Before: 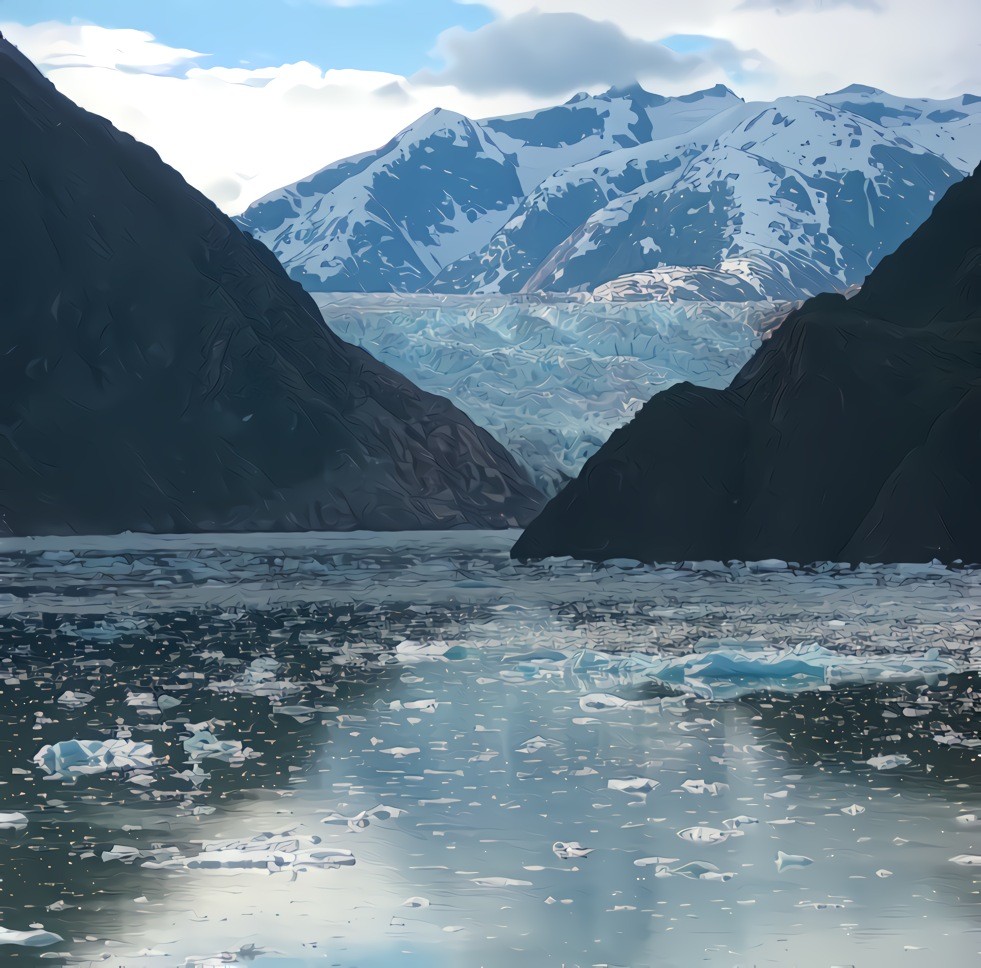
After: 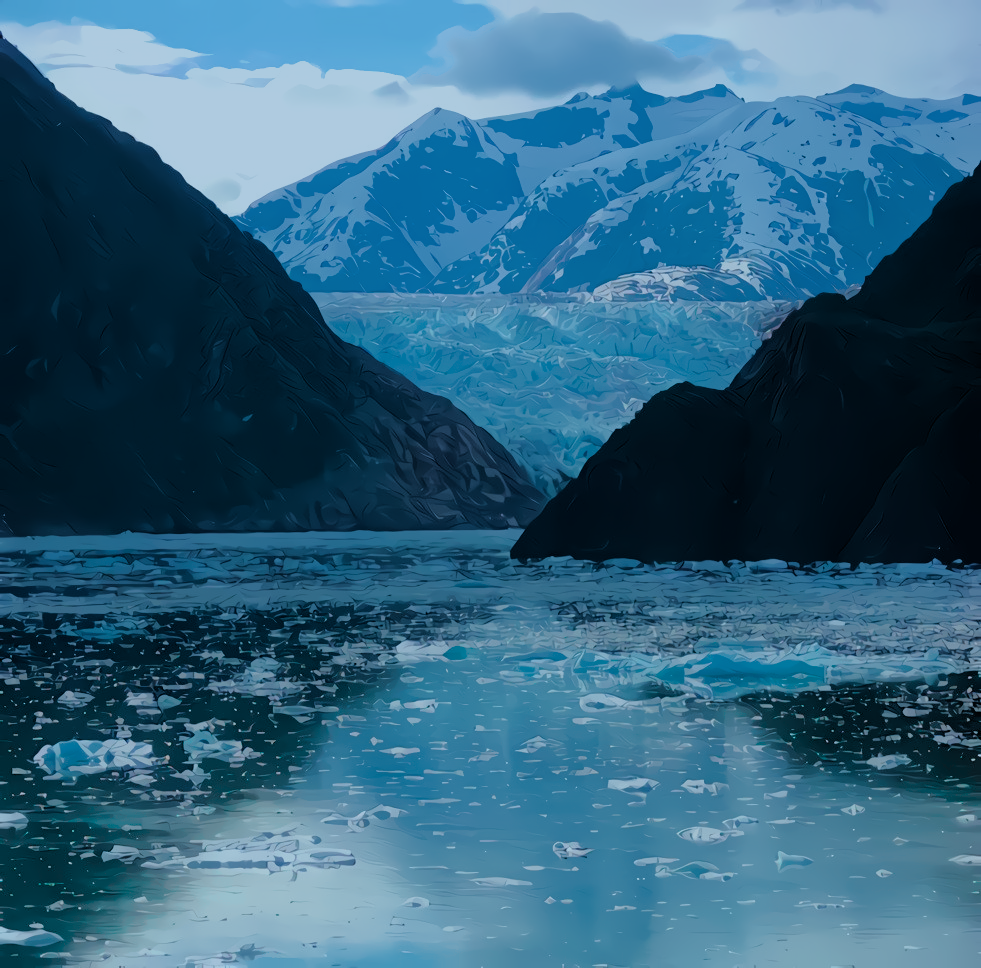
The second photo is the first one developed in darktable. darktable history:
color calibration: illuminant Planckian (black body), x 0.375, y 0.373, temperature 4117 K
filmic rgb: black relative exposure -4.14 EV, white relative exposure 5.1 EV, hardness 2.11, contrast 1.165
denoise (profiled): preserve shadows 1.35, scattering 0.011, a [-1, 0, 0], compensate highlight preservation false
color zones: curves: ch0 [(0.25, 0.5) (0.423, 0.5) (0.443, 0.5) (0.521, 0.756) (0.568, 0.5) (0.576, 0.5) (0.75, 0.5)]; ch1 [(0.25, 0.5) (0.423, 0.5) (0.443, 0.5) (0.539, 0.873) (0.624, 0.565) (0.631, 0.5) (0.75, 0.5)]
tone curve: curves: ch0 [(0, 0) (0.48, 0.431) (0.7, 0.609) (0.864, 0.854) (1, 1)]
color balance rgb: linear chroma grading › global chroma 9.31%, global vibrance 41.49%
velvia: on, module defaults
